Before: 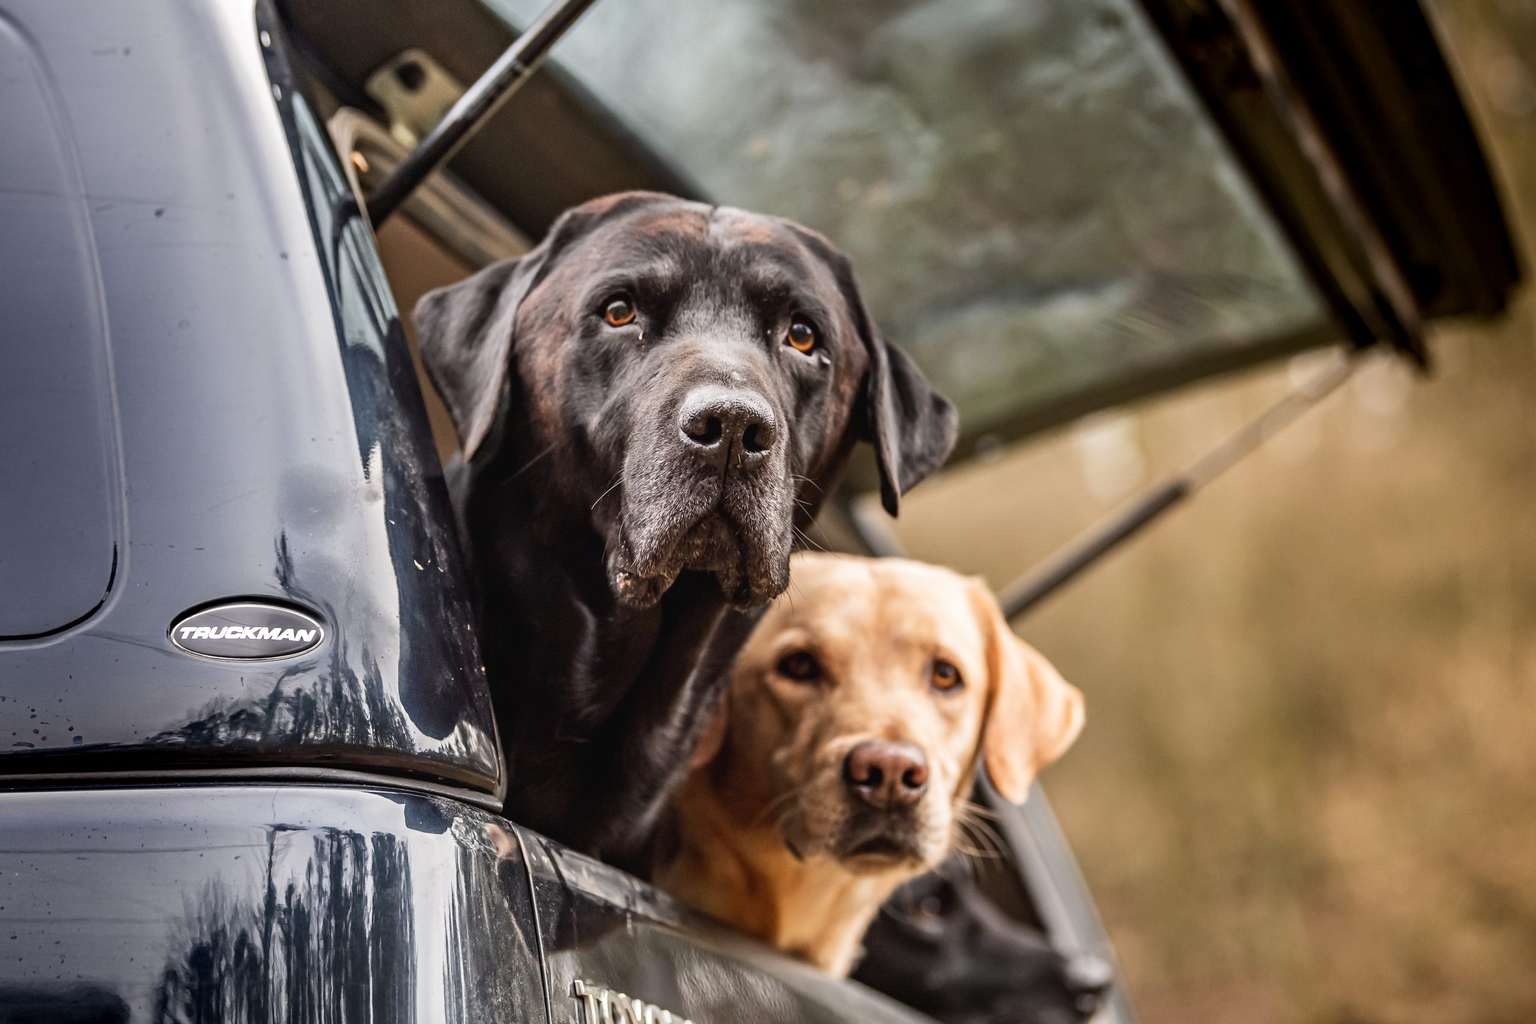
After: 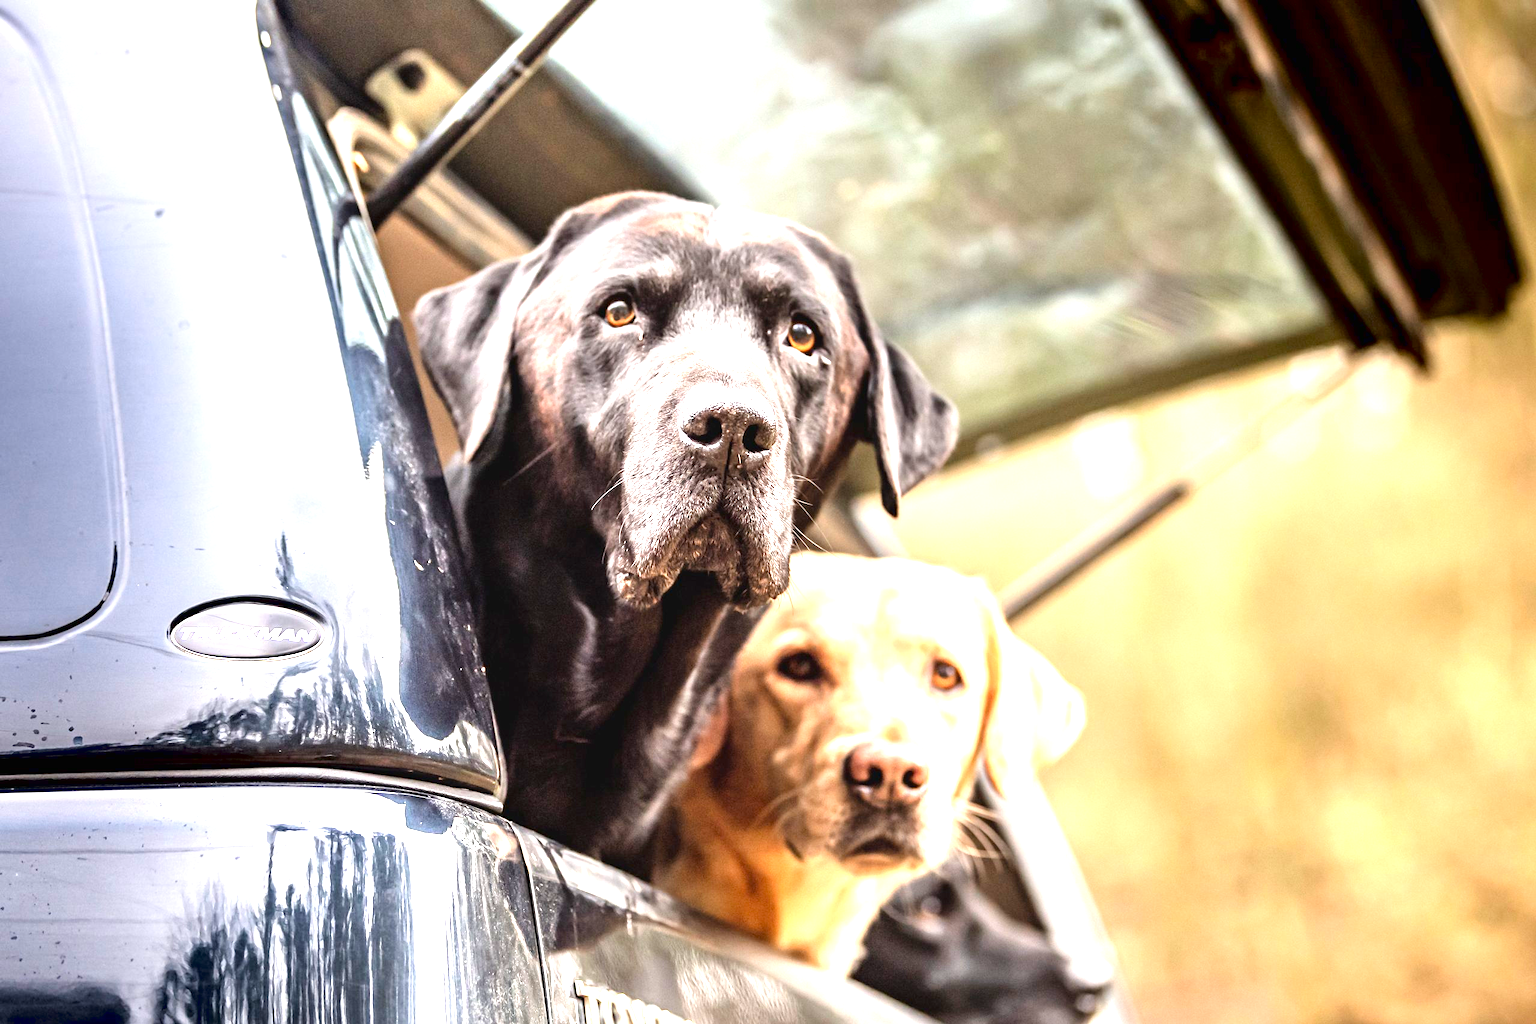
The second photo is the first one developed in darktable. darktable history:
tone curve: curves: ch0 [(0, 0.008) (0.107, 0.091) (0.283, 0.287) (0.461, 0.498) (0.64, 0.679) (0.822, 0.841) (0.998, 0.978)]; ch1 [(0, 0) (0.316, 0.349) (0.466, 0.442) (0.502, 0.5) (0.527, 0.519) (0.561, 0.553) (0.608, 0.629) (0.669, 0.704) (0.859, 0.899) (1, 1)]; ch2 [(0, 0) (0.33, 0.301) (0.421, 0.443) (0.473, 0.498) (0.502, 0.504) (0.522, 0.525) (0.592, 0.61) (0.705, 0.7) (1, 1)], color space Lab, linked channels, preserve colors none
exposure: black level correction 0.002, exposure 1.992 EV, compensate exposure bias true, compensate highlight preservation false
